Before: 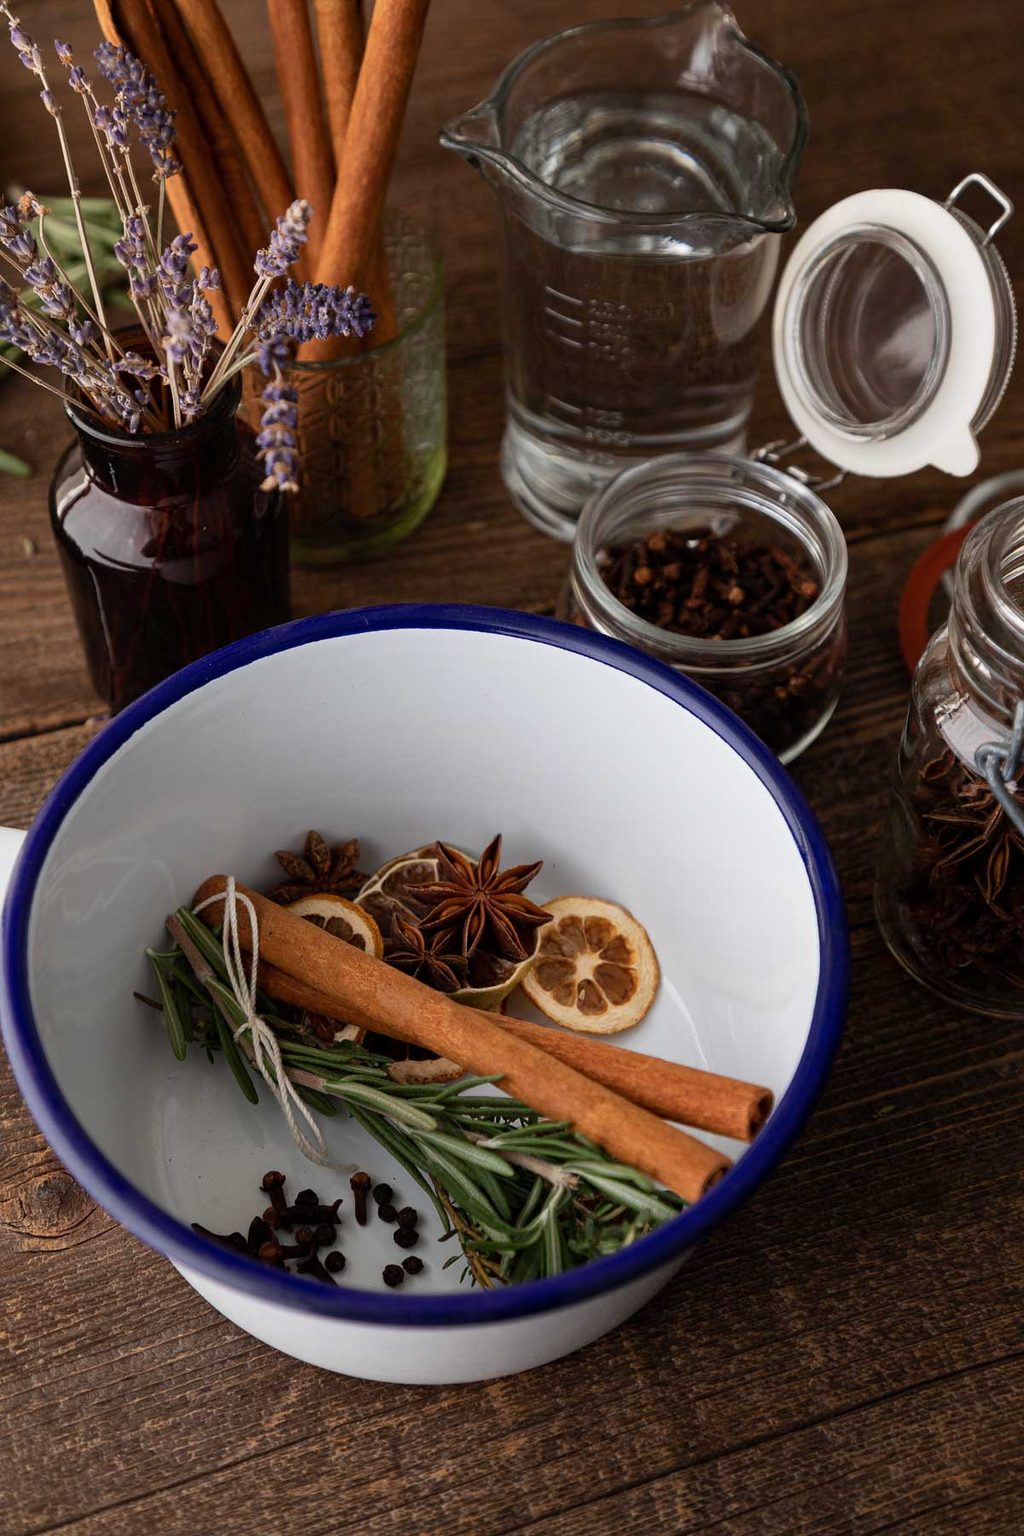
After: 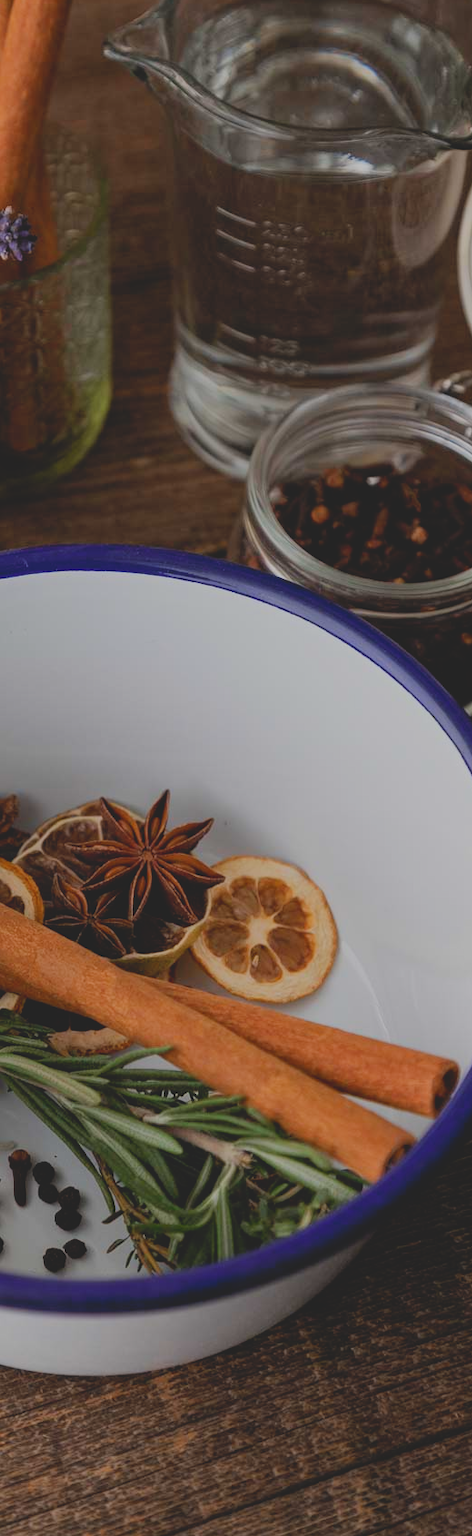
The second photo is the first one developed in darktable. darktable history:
contrast brightness saturation: contrast -0.28
crop: left 33.452%, top 6.025%, right 23.155%
filmic rgb: white relative exposure 3.8 EV, hardness 4.35
